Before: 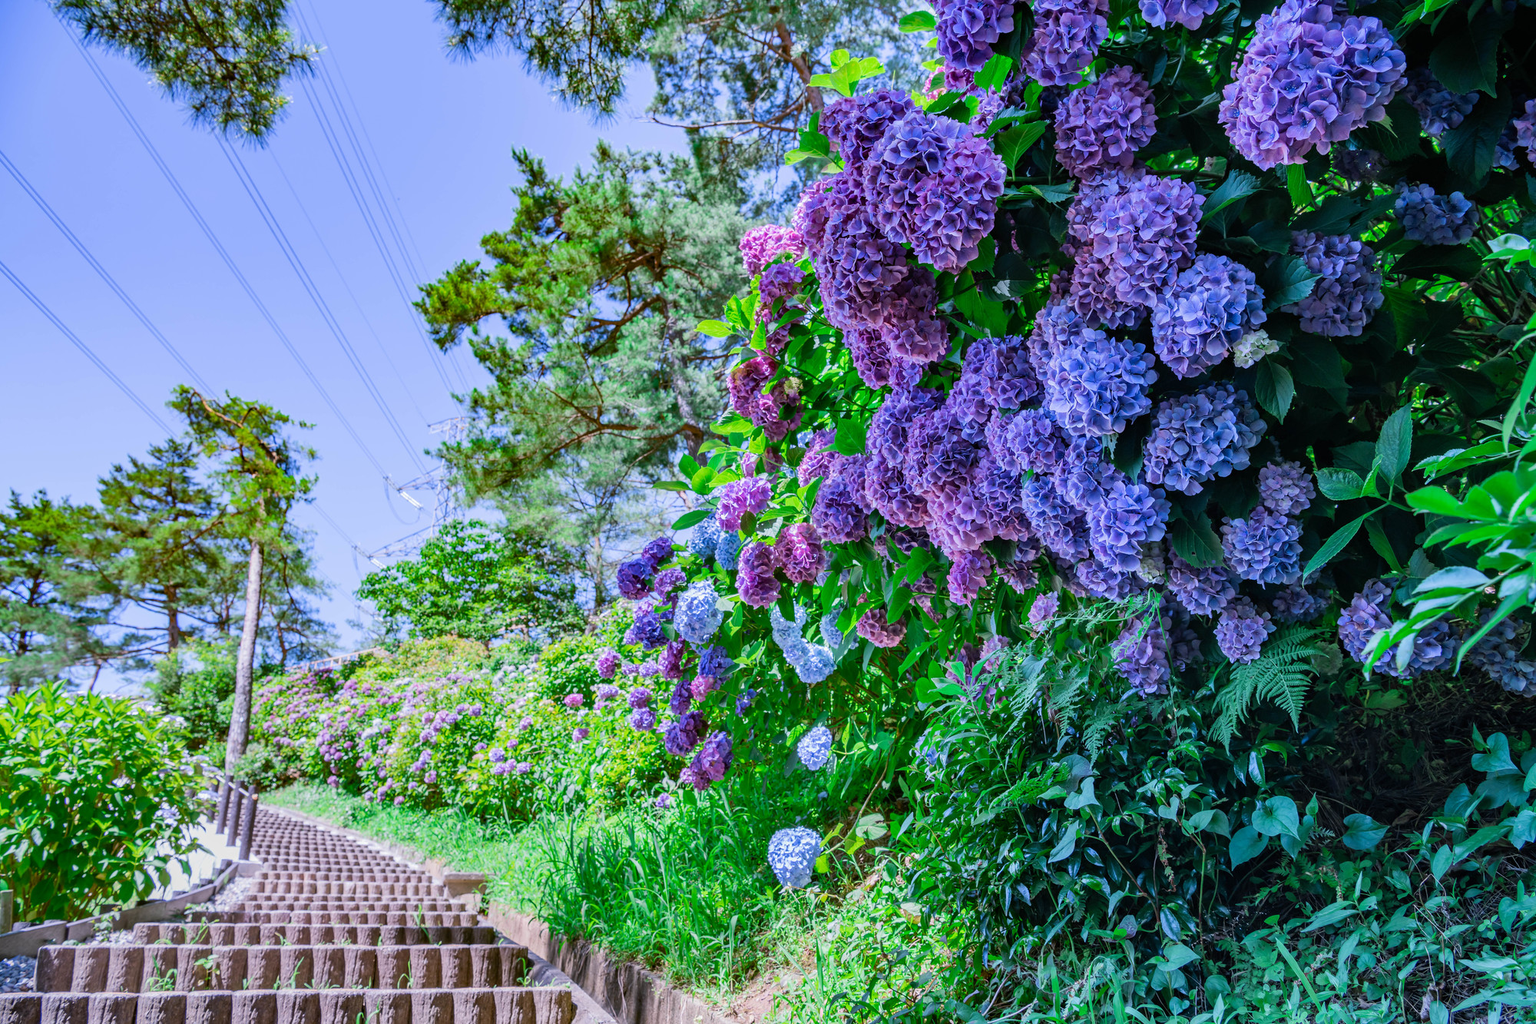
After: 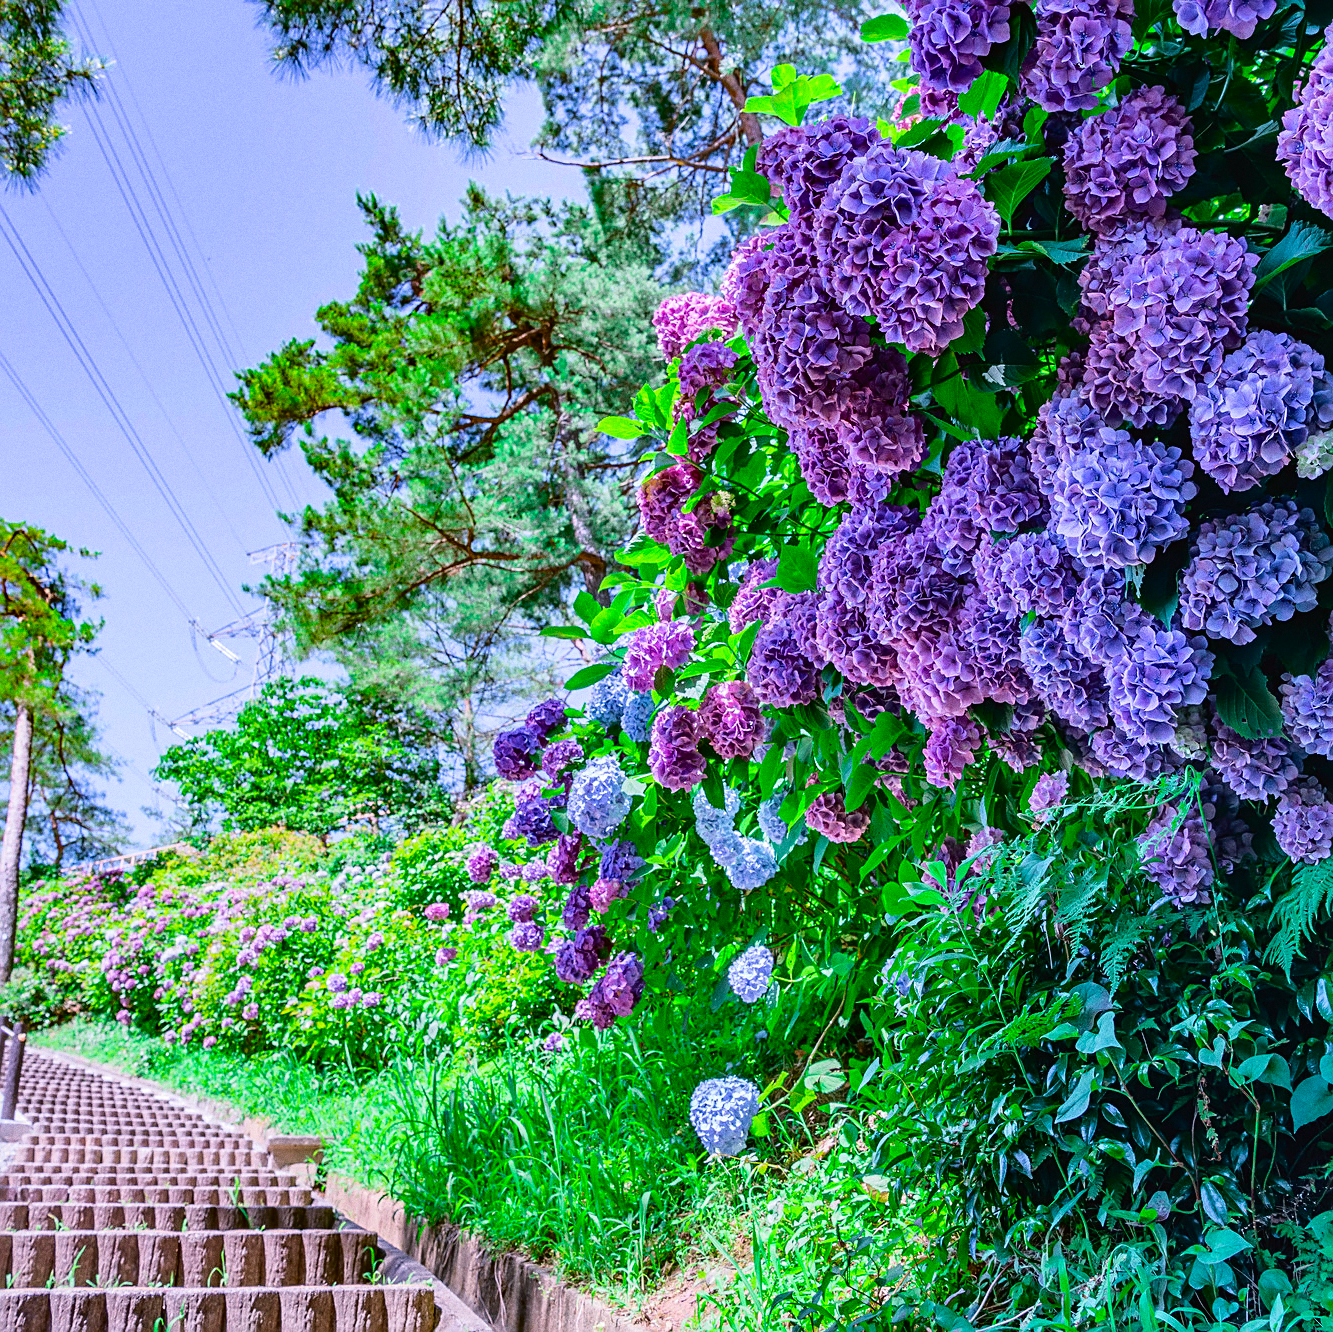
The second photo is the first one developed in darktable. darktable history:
tone curve: curves: ch0 [(0, 0.013) (0.117, 0.081) (0.257, 0.259) (0.408, 0.45) (0.611, 0.64) (0.81, 0.857) (1, 1)]; ch1 [(0, 0) (0.287, 0.198) (0.501, 0.506) (0.56, 0.584) (0.715, 0.741) (0.976, 0.992)]; ch2 [(0, 0) (0.369, 0.362) (0.5, 0.5) (0.537, 0.547) (0.59, 0.603) (0.681, 0.754) (1, 1)], color space Lab, independent channels, preserve colors none
grain: coarseness 0.09 ISO
sharpen: on, module defaults
crop and rotate: left 15.546%, right 17.787%
